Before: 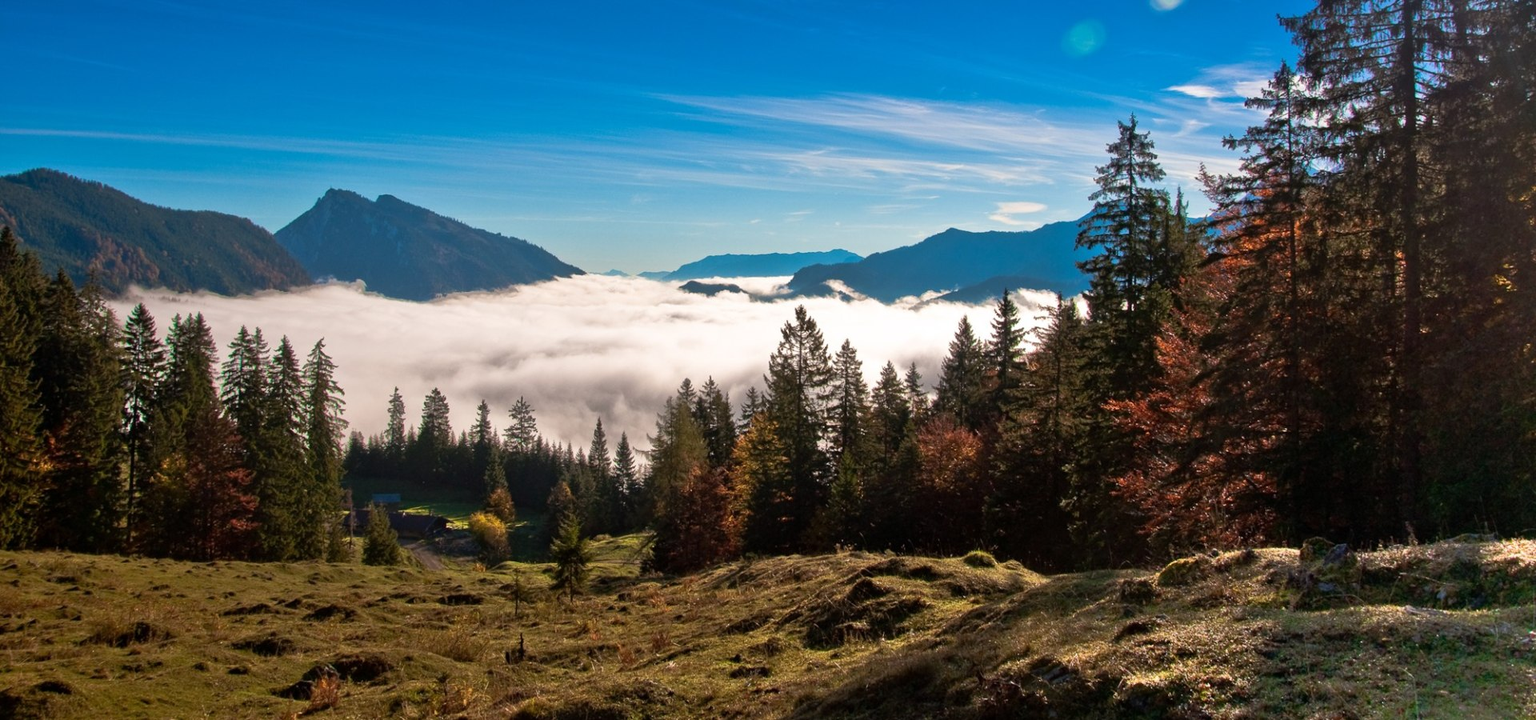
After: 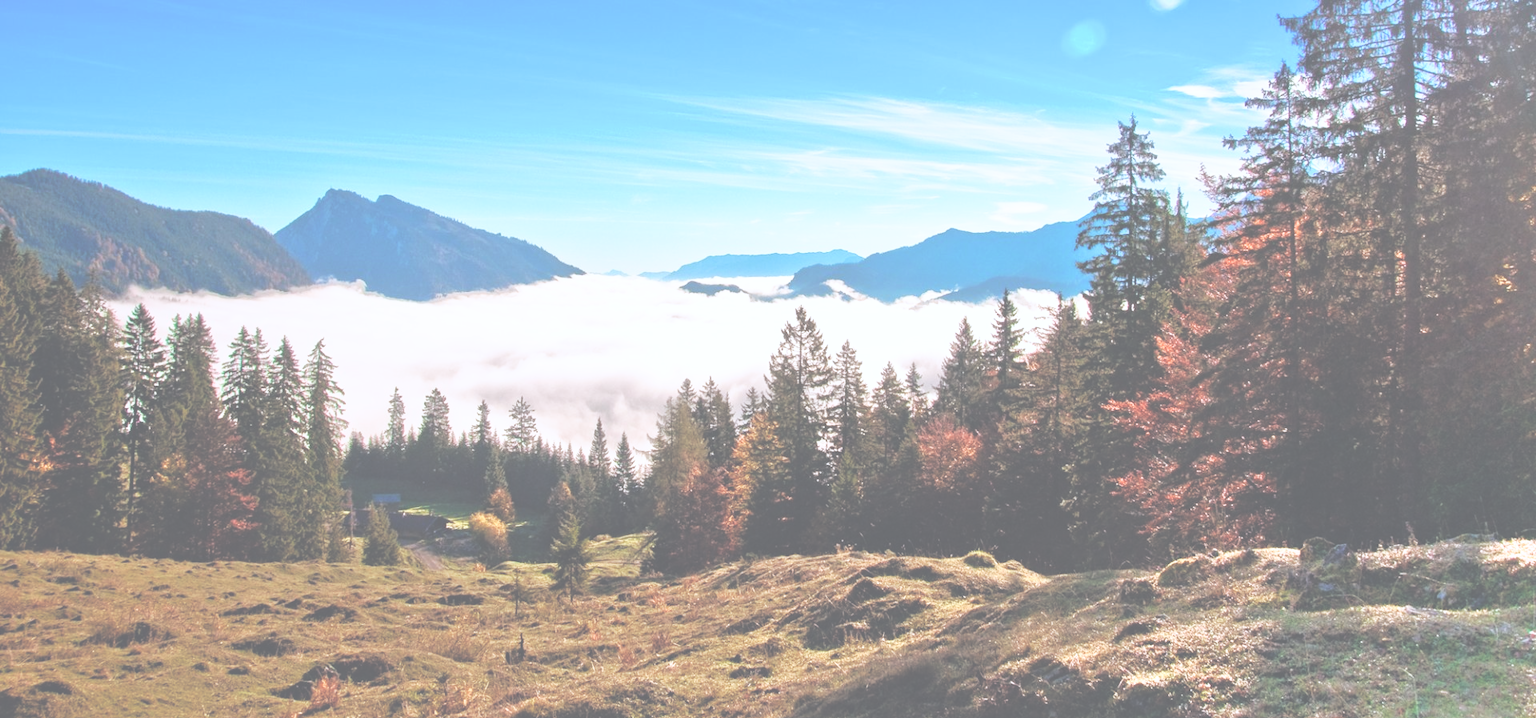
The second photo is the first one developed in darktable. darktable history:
crop: top 0.05%, bottom 0.098%
color correction: highlights a* -0.137, highlights b* -5.91, shadows a* -0.137, shadows b* -0.137
color balance rgb: perceptual saturation grading › highlights -31.88%, perceptual saturation grading › mid-tones 5.8%, perceptual saturation grading › shadows 18.12%, perceptual brilliance grading › highlights 3.62%, perceptual brilliance grading › mid-tones -18.12%, perceptual brilliance grading › shadows -41.3%
contrast brightness saturation: brightness 1
tone curve: curves: ch0 [(0, 0) (0.003, 0.003) (0.011, 0.011) (0.025, 0.024) (0.044, 0.043) (0.069, 0.068) (0.1, 0.097) (0.136, 0.133) (0.177, 0.173) (0.224, 0.219) (0.277, 0.27) (0.335, 0.327) (0.399, 0.39) (0.468, 0.457) (0.543, 0.545) (0.623, 0.625) (0.709, 0.71) (0.801, 0.801) (0.898, 0.898) (1, 1)], preserve colors none
base curve: curves: ch0 [(0, 0) (0.028, 0.03) (0.121, 0.232) (0.46, 0.748) (0.859, 0.968) (1, 1)], preserve colors none
exposure: black level correction -0.03, compensate highlight preservation false
